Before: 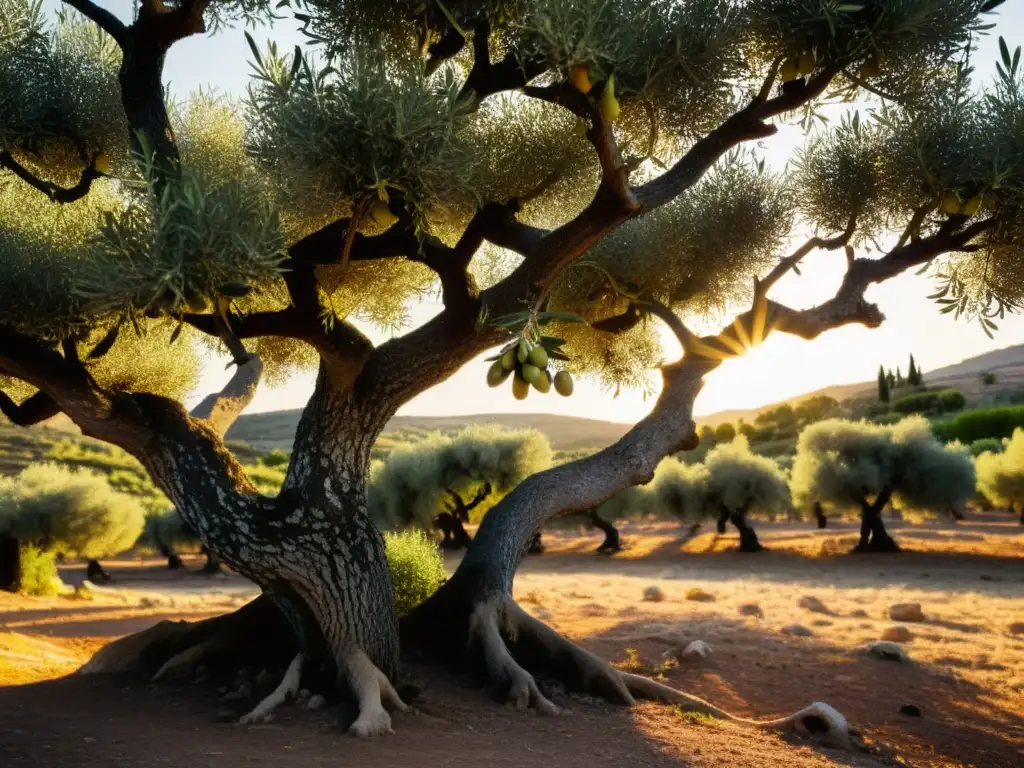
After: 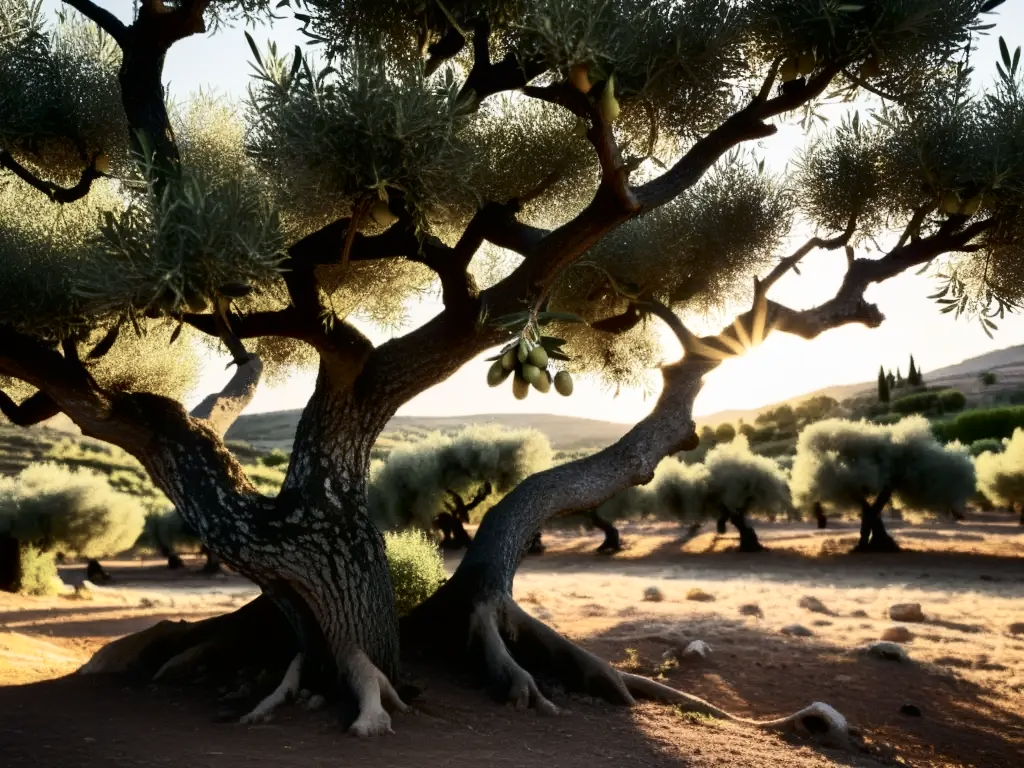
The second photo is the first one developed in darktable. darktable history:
contrast brightness saturation: contrast 0.248, saturation -0.309
